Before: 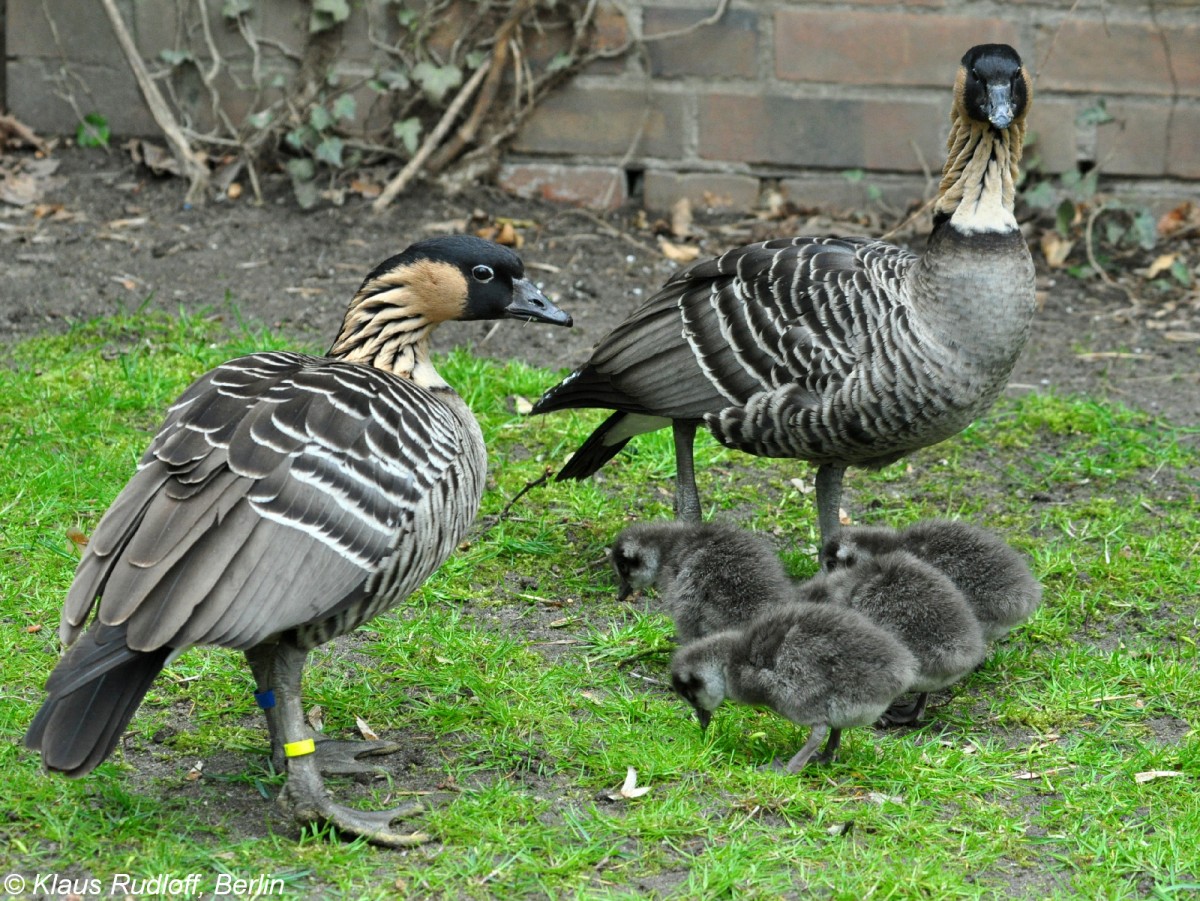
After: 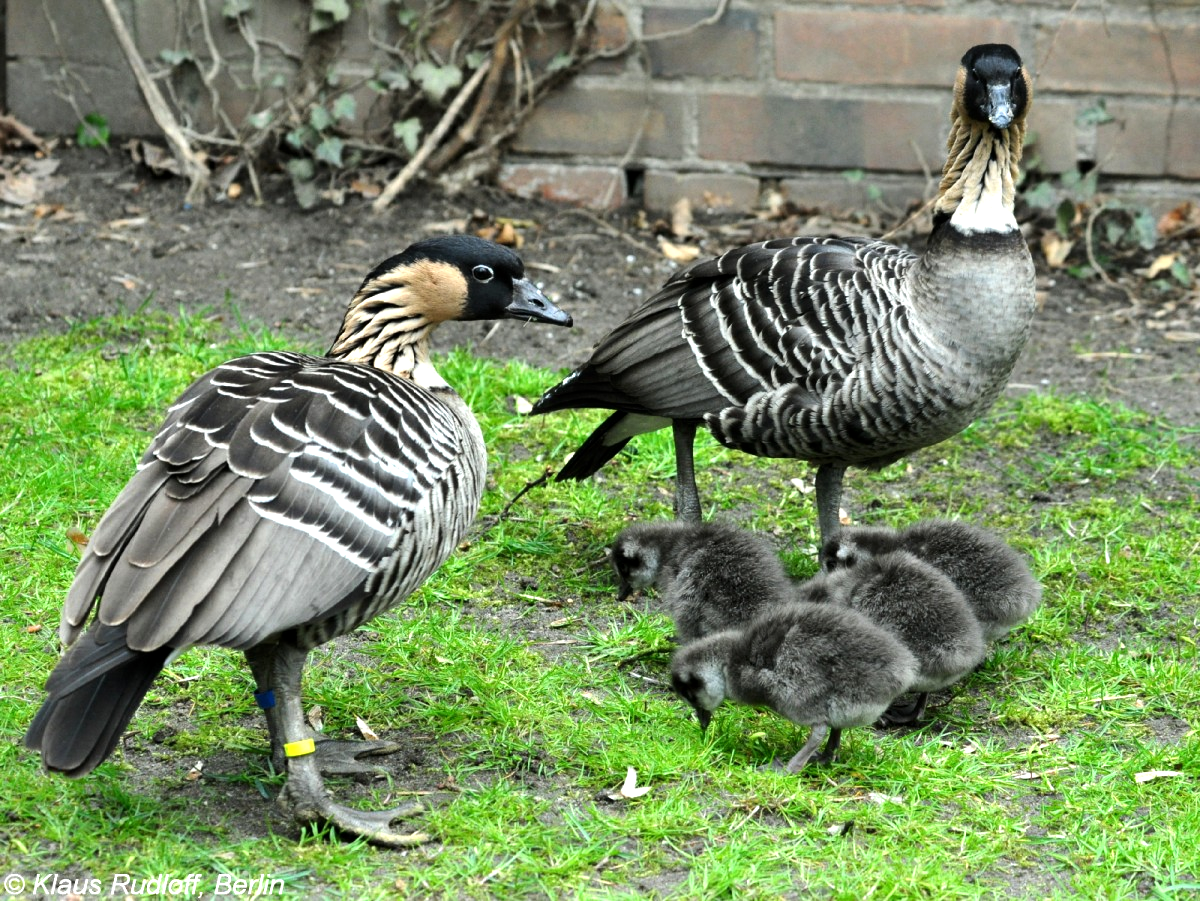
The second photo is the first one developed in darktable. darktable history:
tone equalizer: -8 EV -0.753 EV, -7 EV -0.674 EV, -6 EV -0.604 EV, -5 EV -0.409 EV, -3 EV 0.368 EV, -2 EV 0.6 EV, -1 EV 0.682 EV, +0 EV 0.723 EV, smoothing diameter 2.01%, edges refinement/feathering 19.76, mask exposure compensation -1.57 EV, filter diffusion 5
local contrast: mode bilateral grid, contrast 21, coarseness 50, detail 120%, midtone range 0.2
